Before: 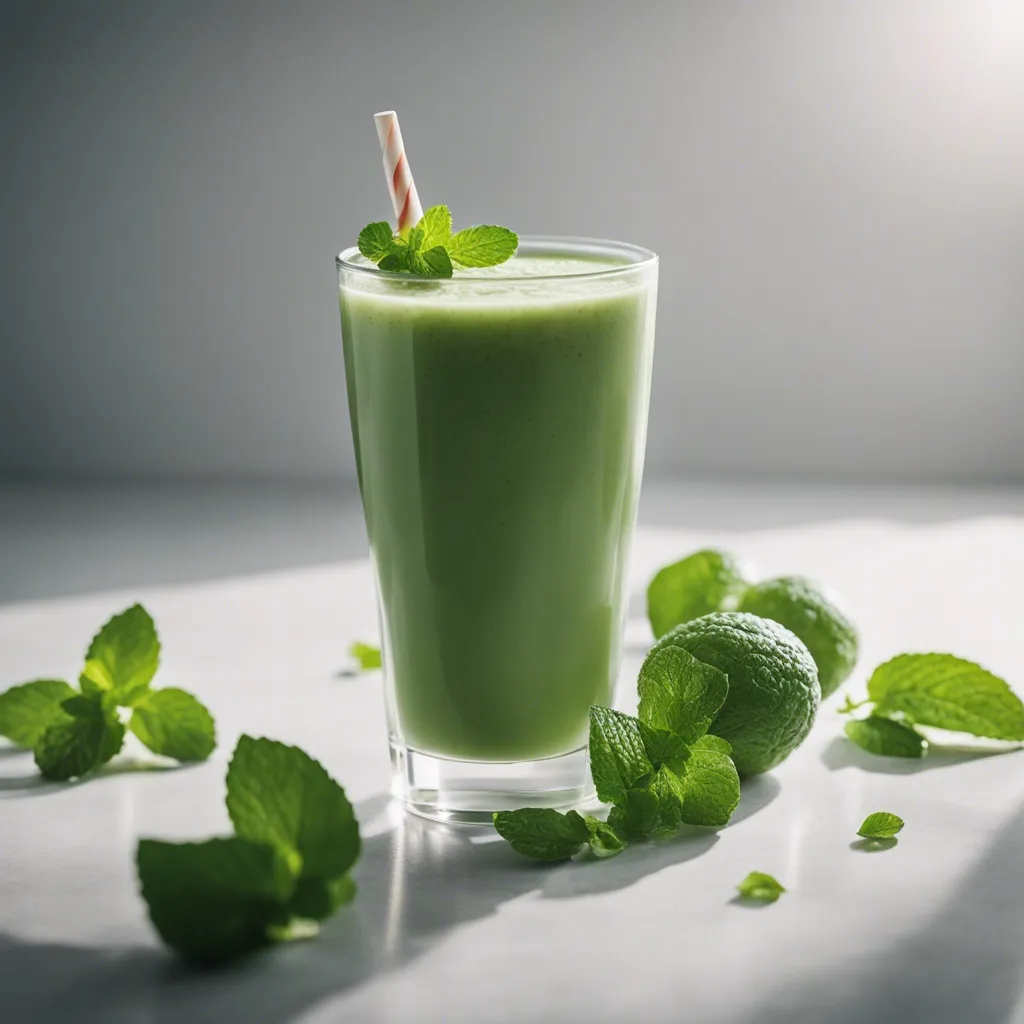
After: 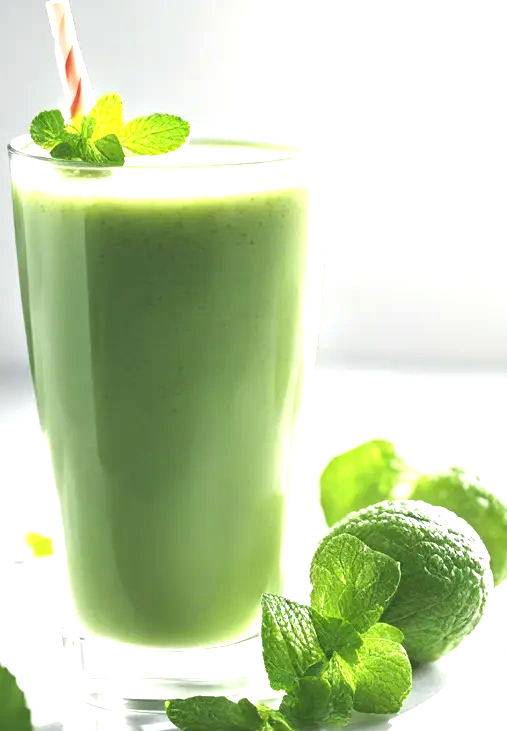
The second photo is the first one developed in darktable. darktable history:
crop: left 32.075%, top 10.976%, right 18.355%, bottom 17.596%
exposure: black level correction 0, exposure 1.45 EV, compensate exposure bias true, compensate highlight preservation false
